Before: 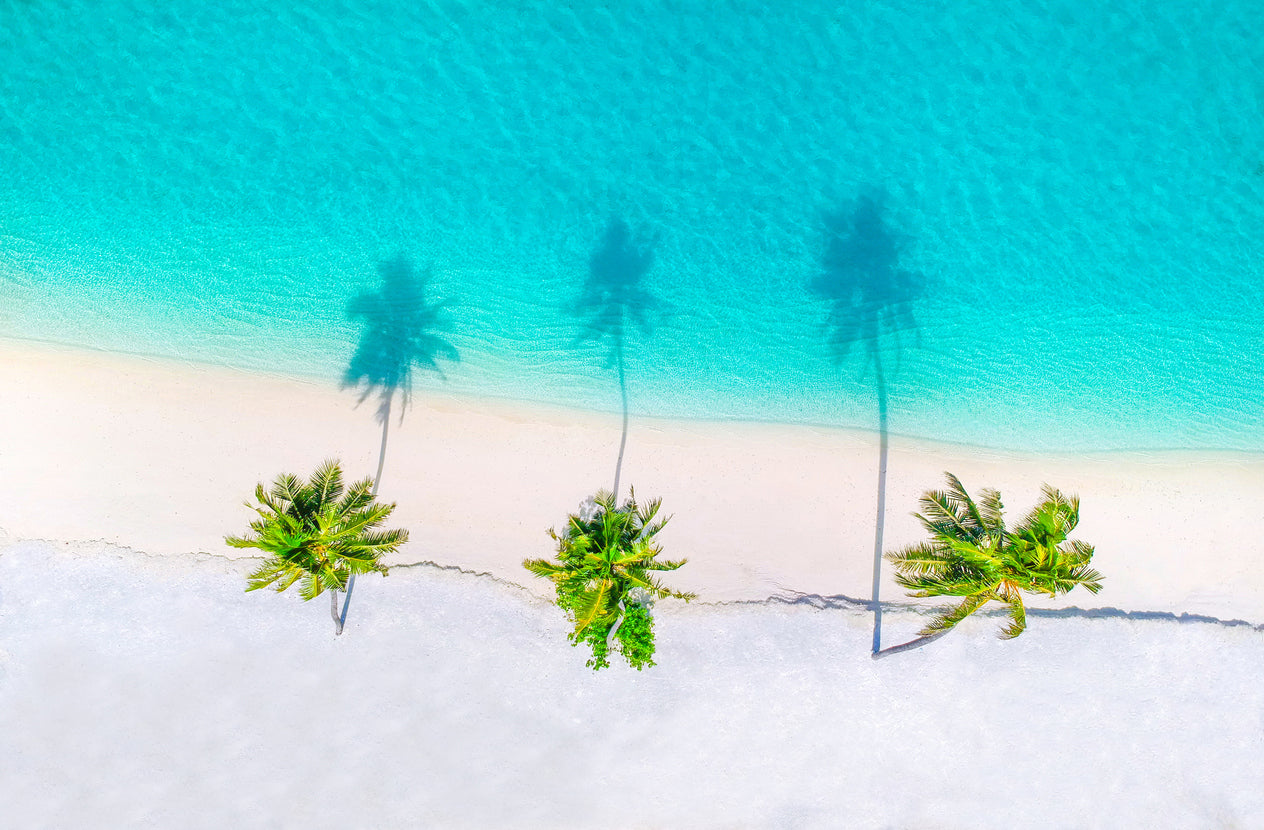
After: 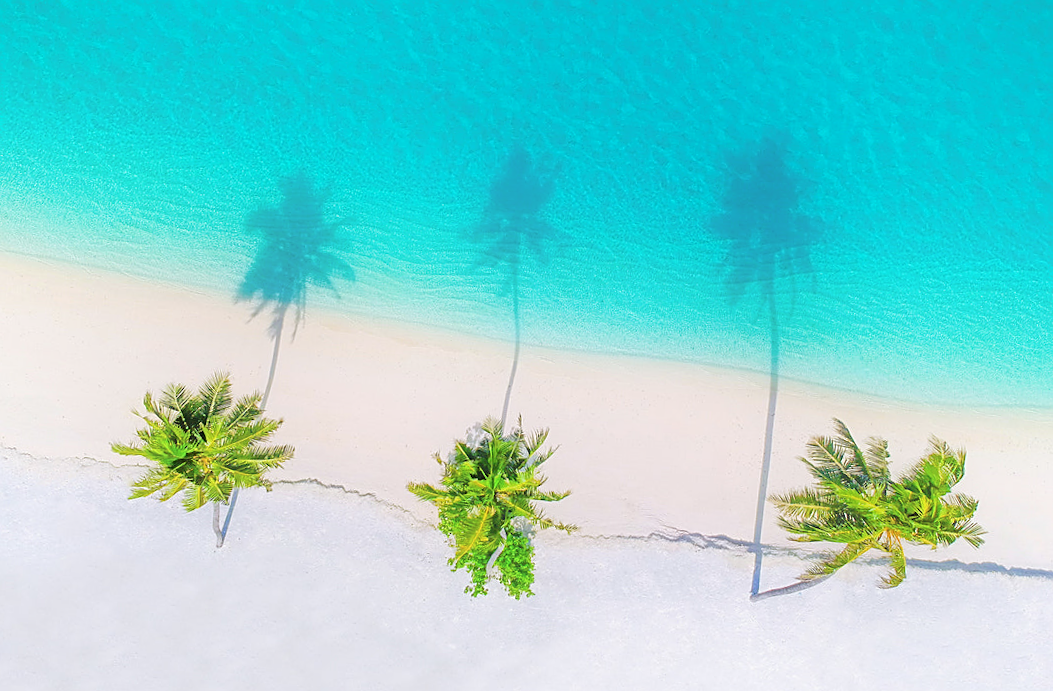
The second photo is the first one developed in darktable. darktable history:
crop and rotate: angle -3.15°, left 5.142%, top 5.225%, right 4.621%, bottom 4.552%
contrast equalizer: octaves 7, y [[0.6 ×6], [0.55 ×6], [0 ×6], [0 ×6], [0 ×6]], mix -0.989
sharpen: on, module defaults
